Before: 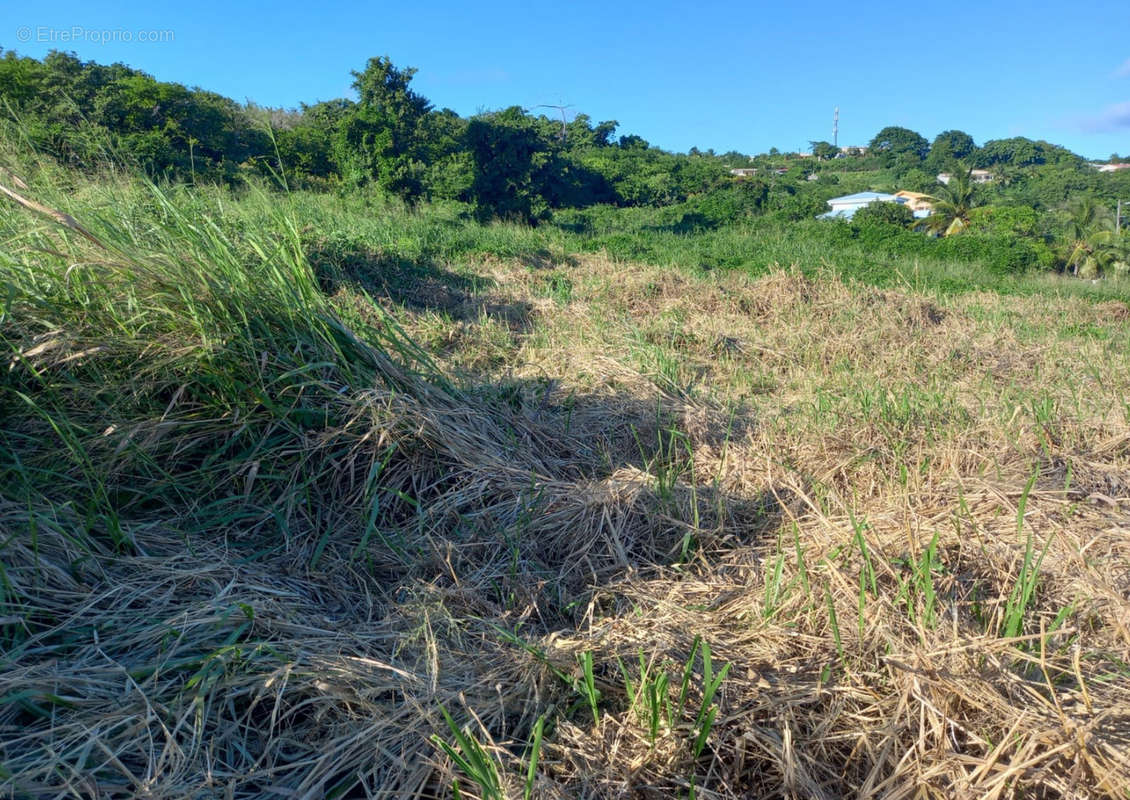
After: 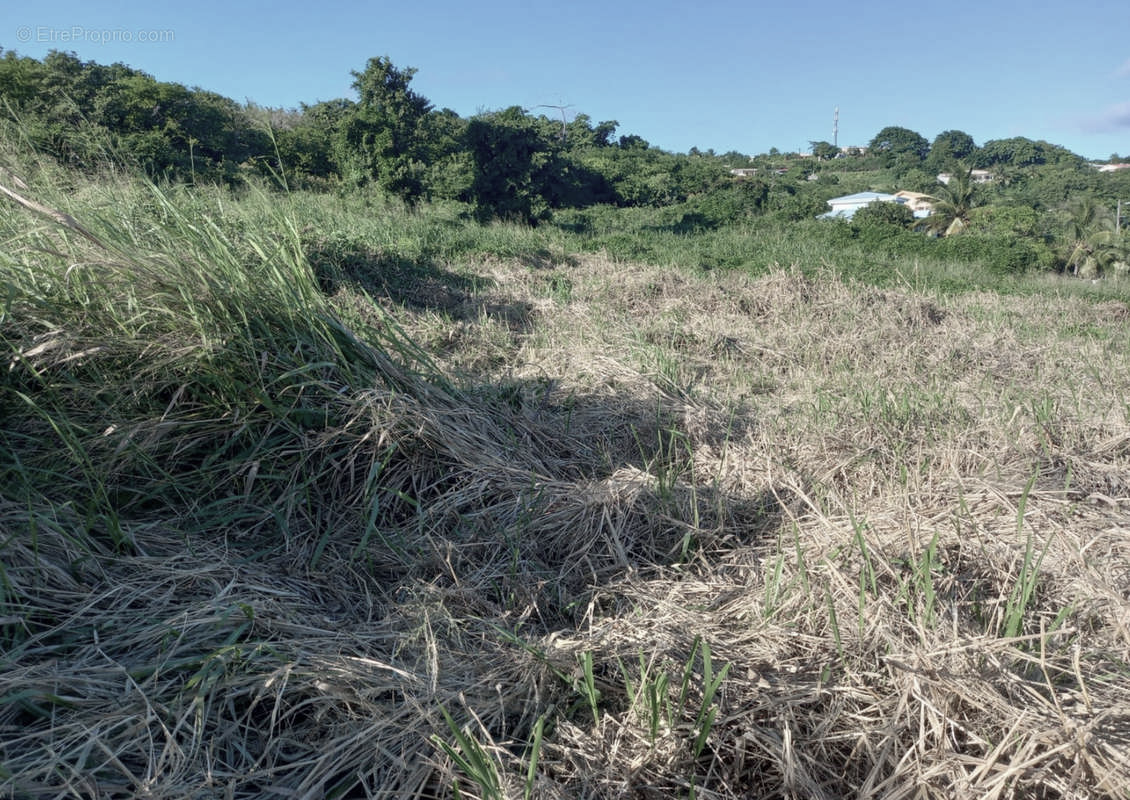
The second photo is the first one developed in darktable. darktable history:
color zones: curves: ch0 [(0, 0.559) (0.153, 0.551) (0.229, 0.5) (0.429, 0.5) (0.571, 0.5) (0.714, 0.5) (0.857, 0.5) (1, 0.559)]; ch1 [(0, 0.417) (0.112, 0.336) (0.213, 0.26) (0.429, 0.34) (0.571, 0.35) (0.683, 0.331) (0.857, 0.344) (1, 0.417)], mix 27.19%
